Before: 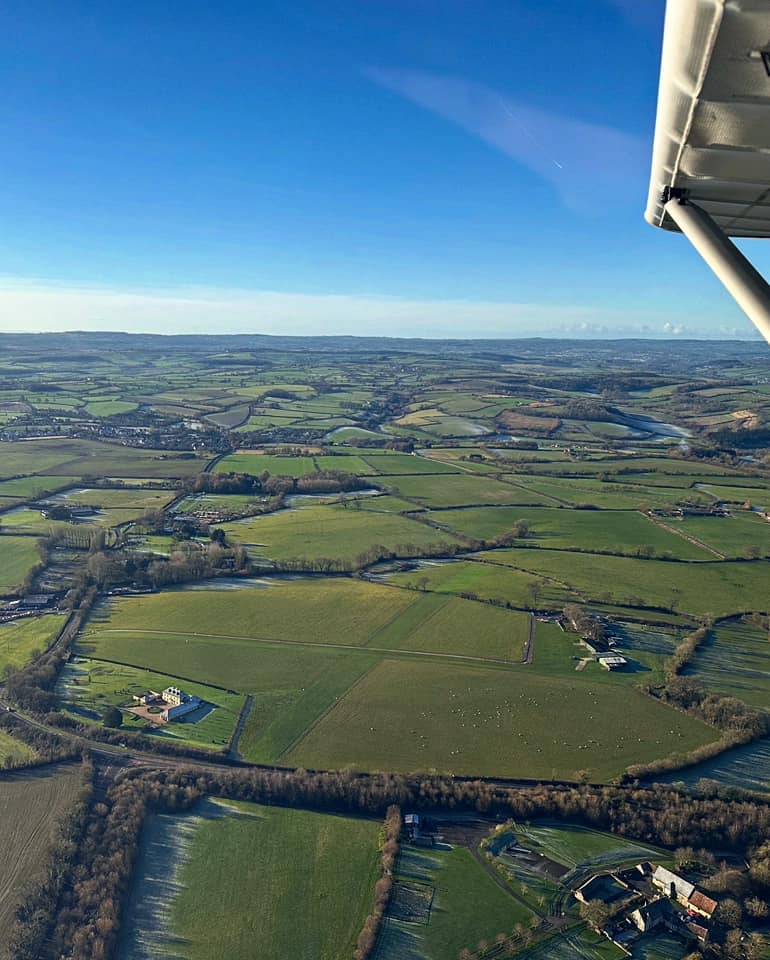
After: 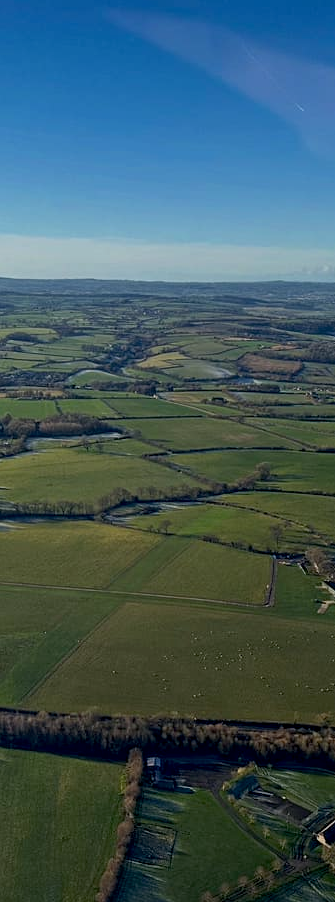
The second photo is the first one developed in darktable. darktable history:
exposure: black level correction 0.009, exposure -0.62 EV, compensate exposure bias true, compensate highlight preservation false
crop: left 33.613%, top 5.962%, right 22.841%
